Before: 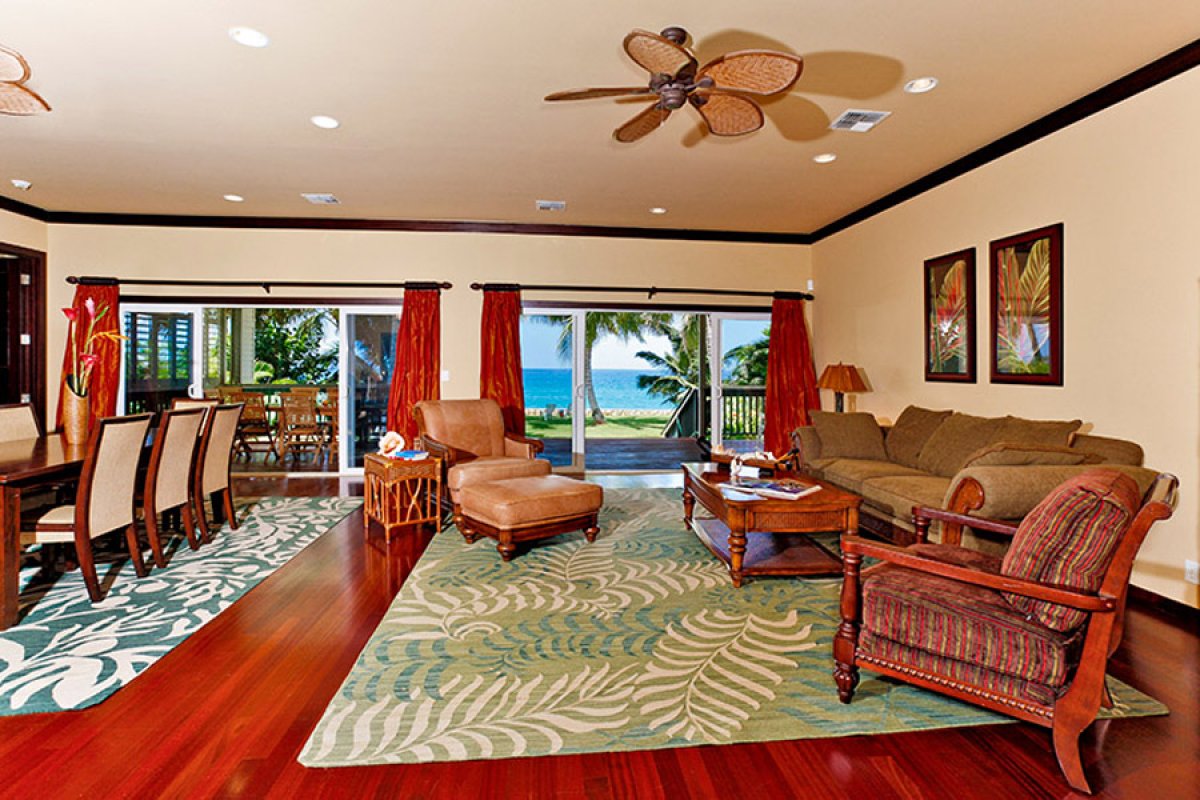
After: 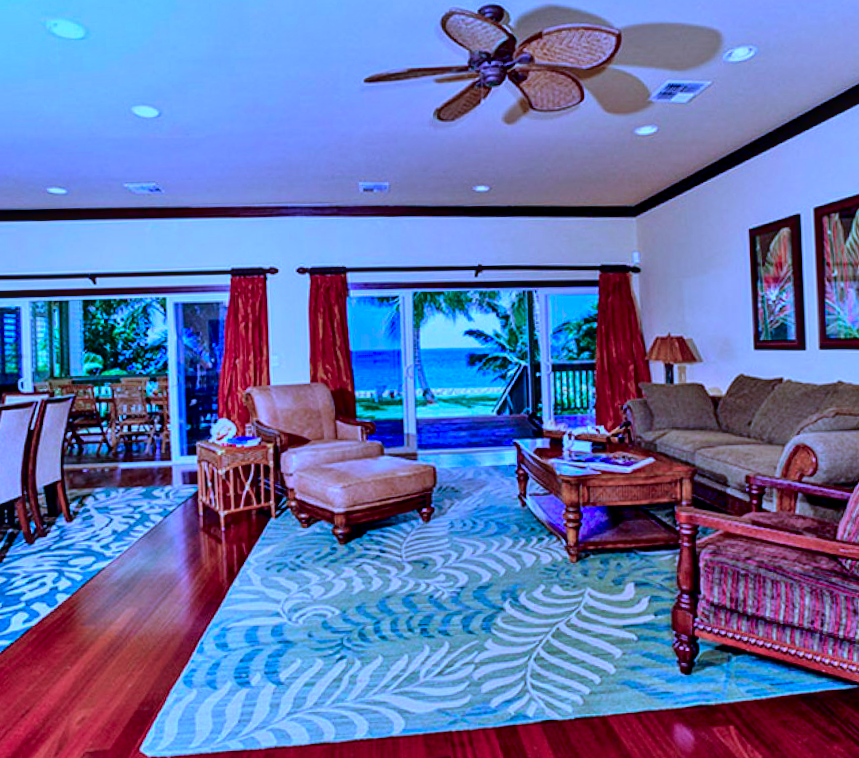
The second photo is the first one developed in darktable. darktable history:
crop: left 13.443%, right 13.31%
fill light: exposure -2 EV, width 8.6
color calibration: output R [0.948, 0.091, -0.04, 0], output G [-0.3, 1.384, -0.085, 0], output B [-0.108, 0.061, 1.08, 0], illuminant as shot in camera, x 0.484, y 0.43, temperature 2405.29 K
shadows and highlights: shadows color adjustment 97.66%, soften with gaussian
local contrast: on, module defaults
rotate and perspective: rotation -2°, crop left 0.022, crop right 0.978, crop top 0.049, crop bottom 0.951
white balance: red 1, blue 1
